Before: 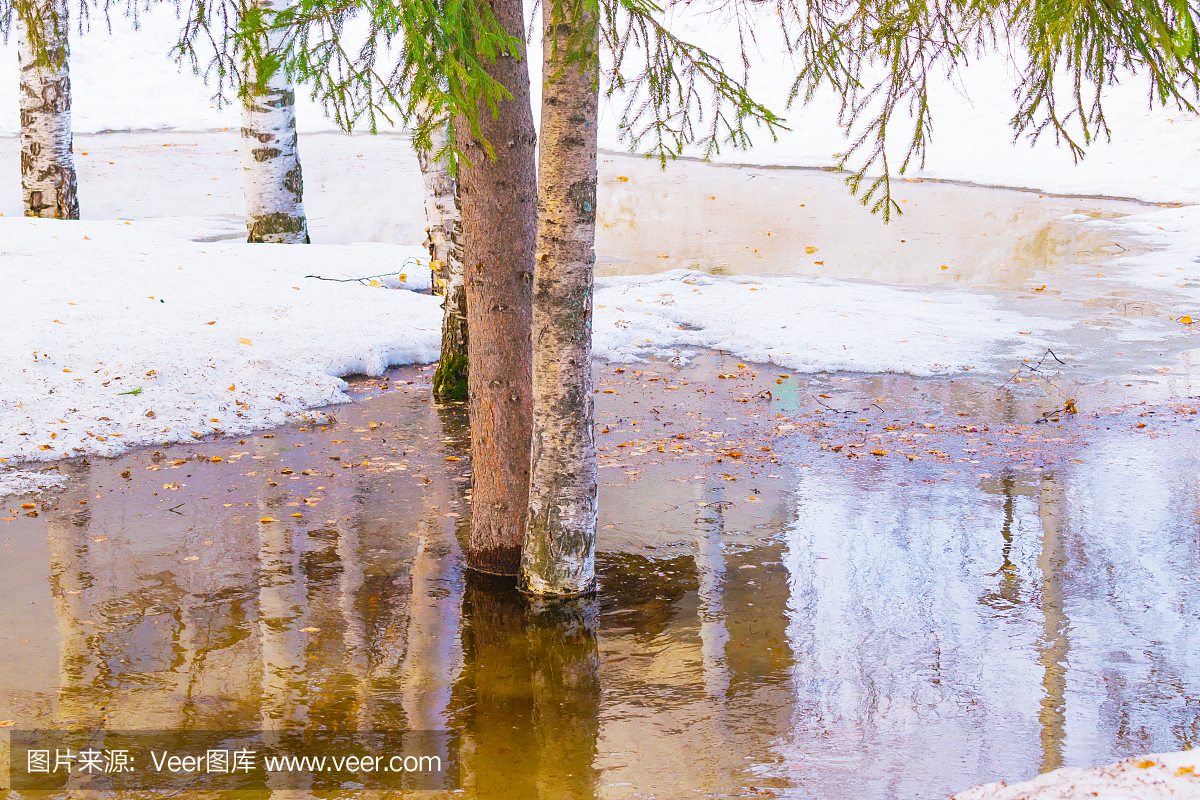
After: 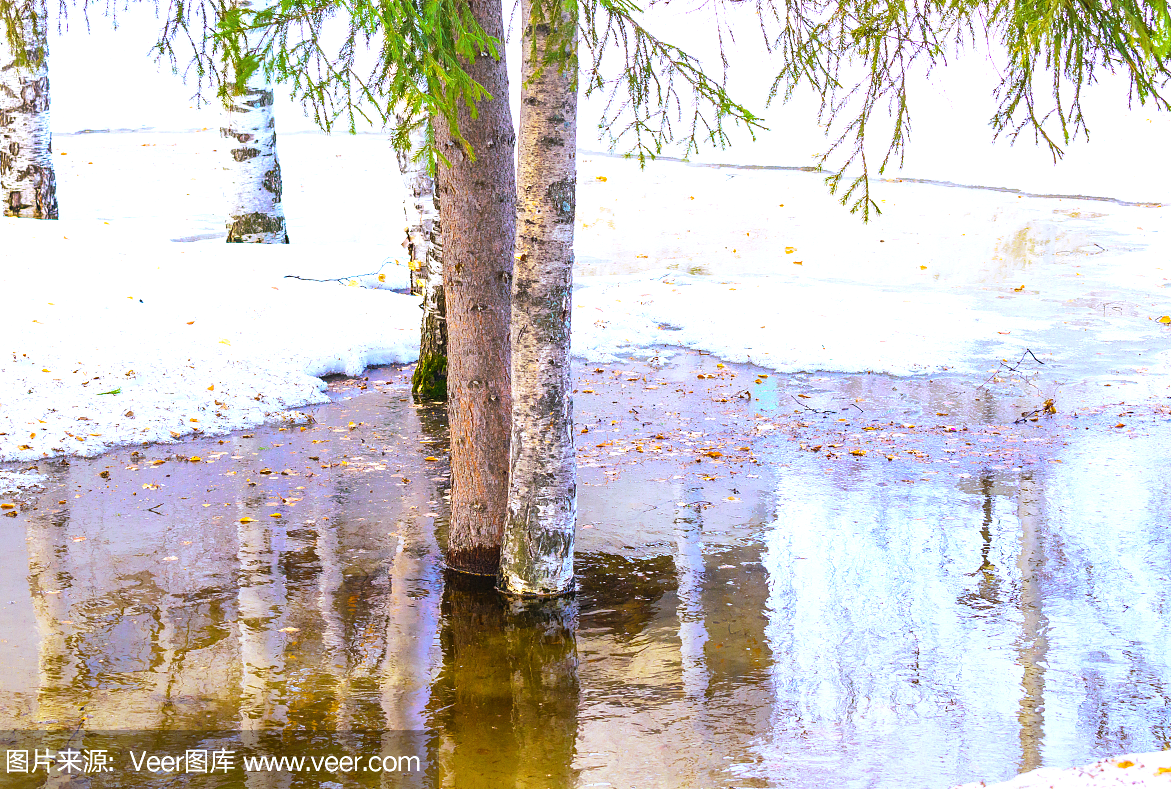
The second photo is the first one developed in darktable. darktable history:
exposure: exposure 0.2 EV, compensate highlight preservation false
white balance: red 0.926, green 1.003, blue 1.133
tone equalizer: -8 EV -0.417 EV, -7 EV -0.389 EV, -6 EV -0.333 EV, -5 EV -0.222 EV, -3 EV 0.222 EV, -2 EV 0.333 EV, -1 EV 0.389 EV, +0 EV 0.417 EV, edges refinement/feathering 500, mask exposure compensation -1.57 EV, preserve details no
crop and rotate: left 1.774%, right 0.633%, bottom 1.28%
